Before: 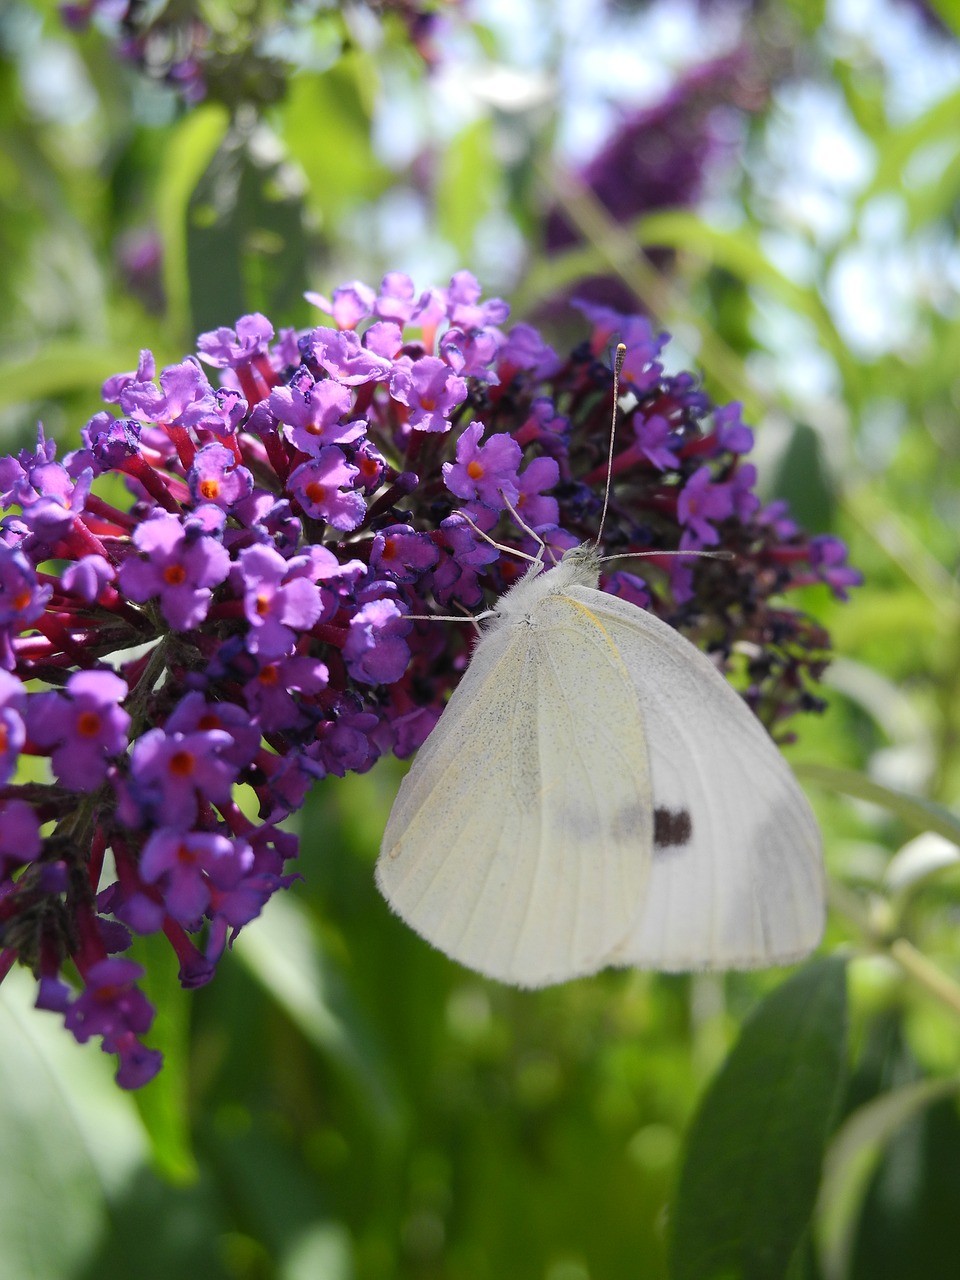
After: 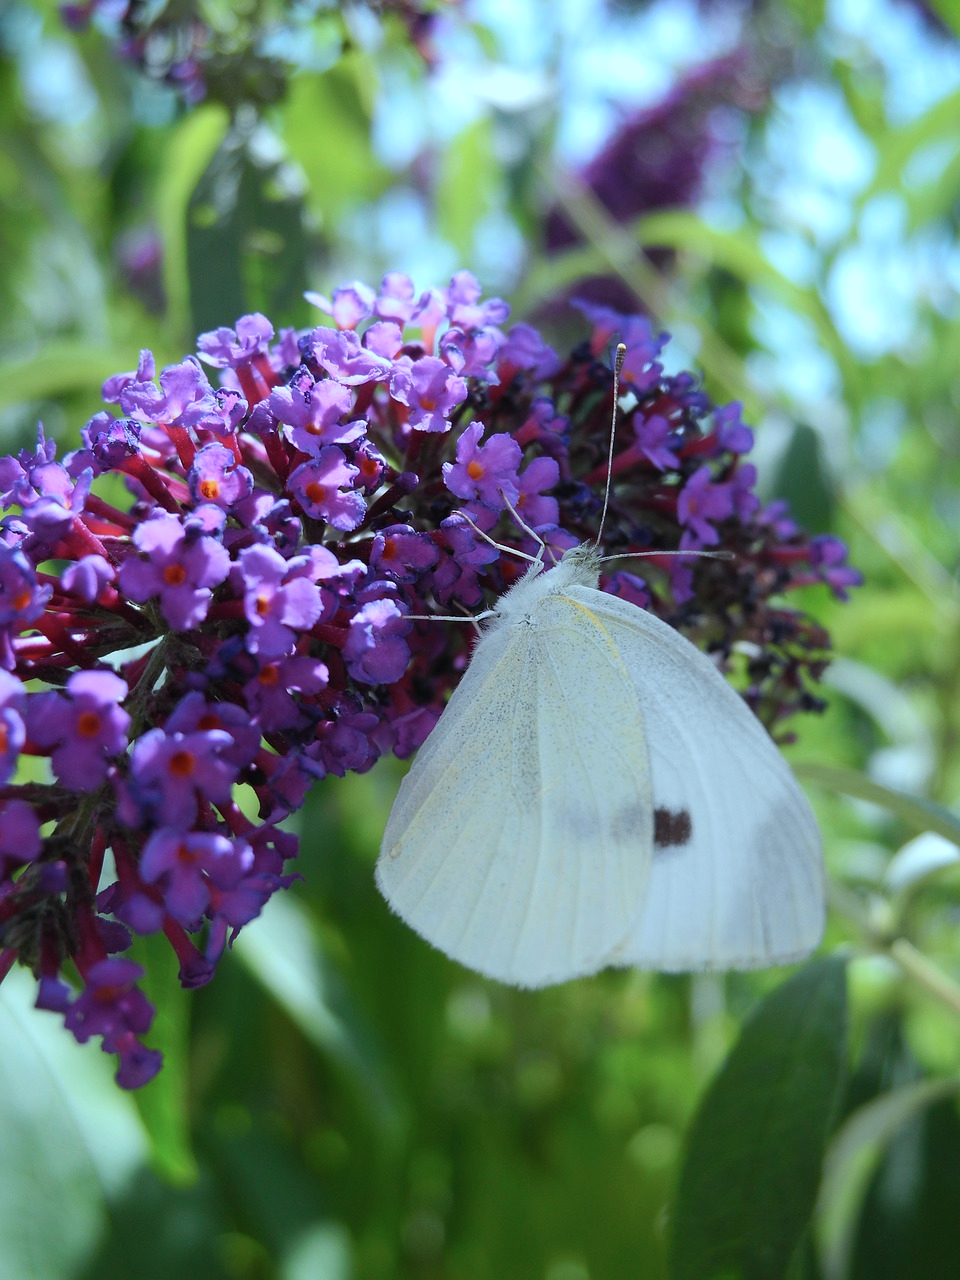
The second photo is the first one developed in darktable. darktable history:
color correction: highlights a* -10.62, highlights b* -18.93
